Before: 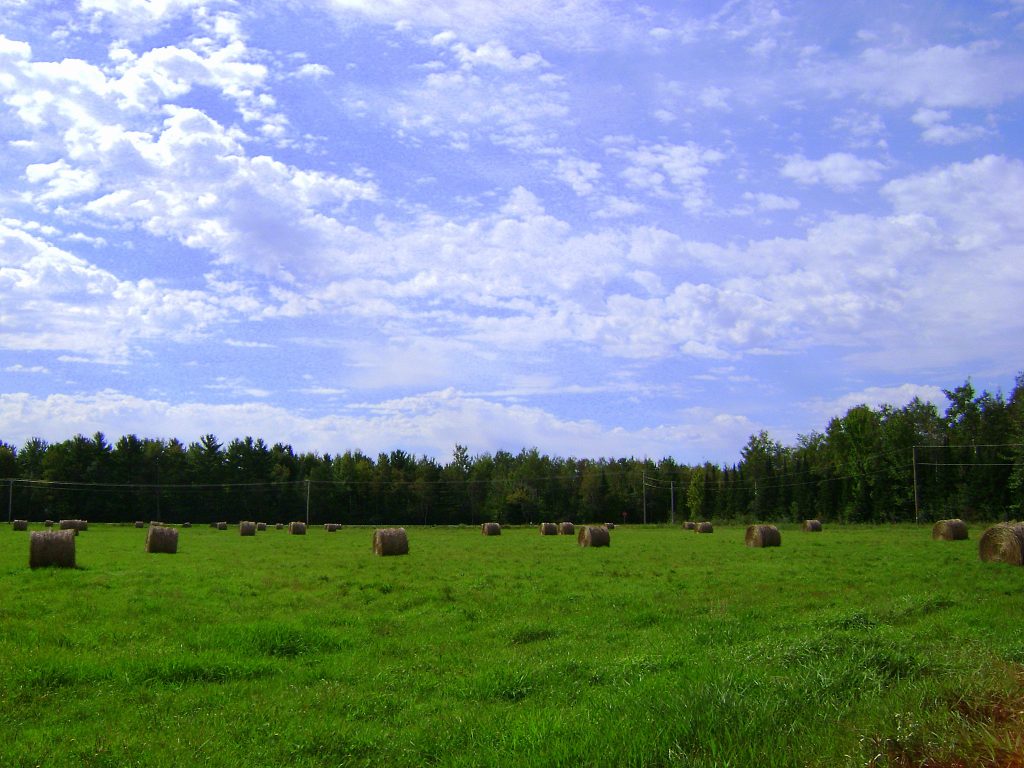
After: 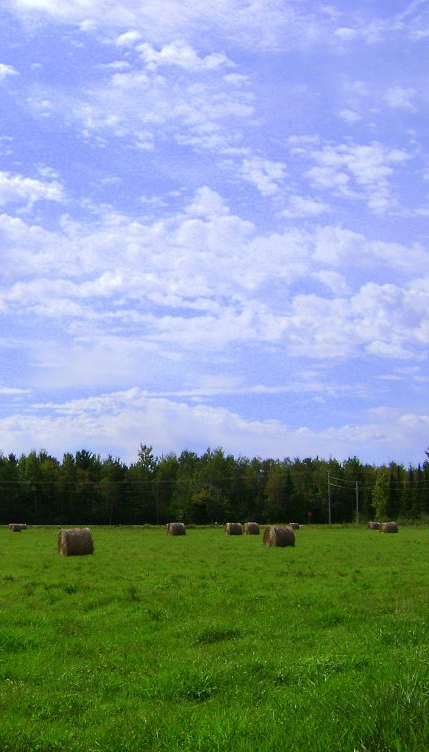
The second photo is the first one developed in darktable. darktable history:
crop: left 30.829%, right 27.071%
